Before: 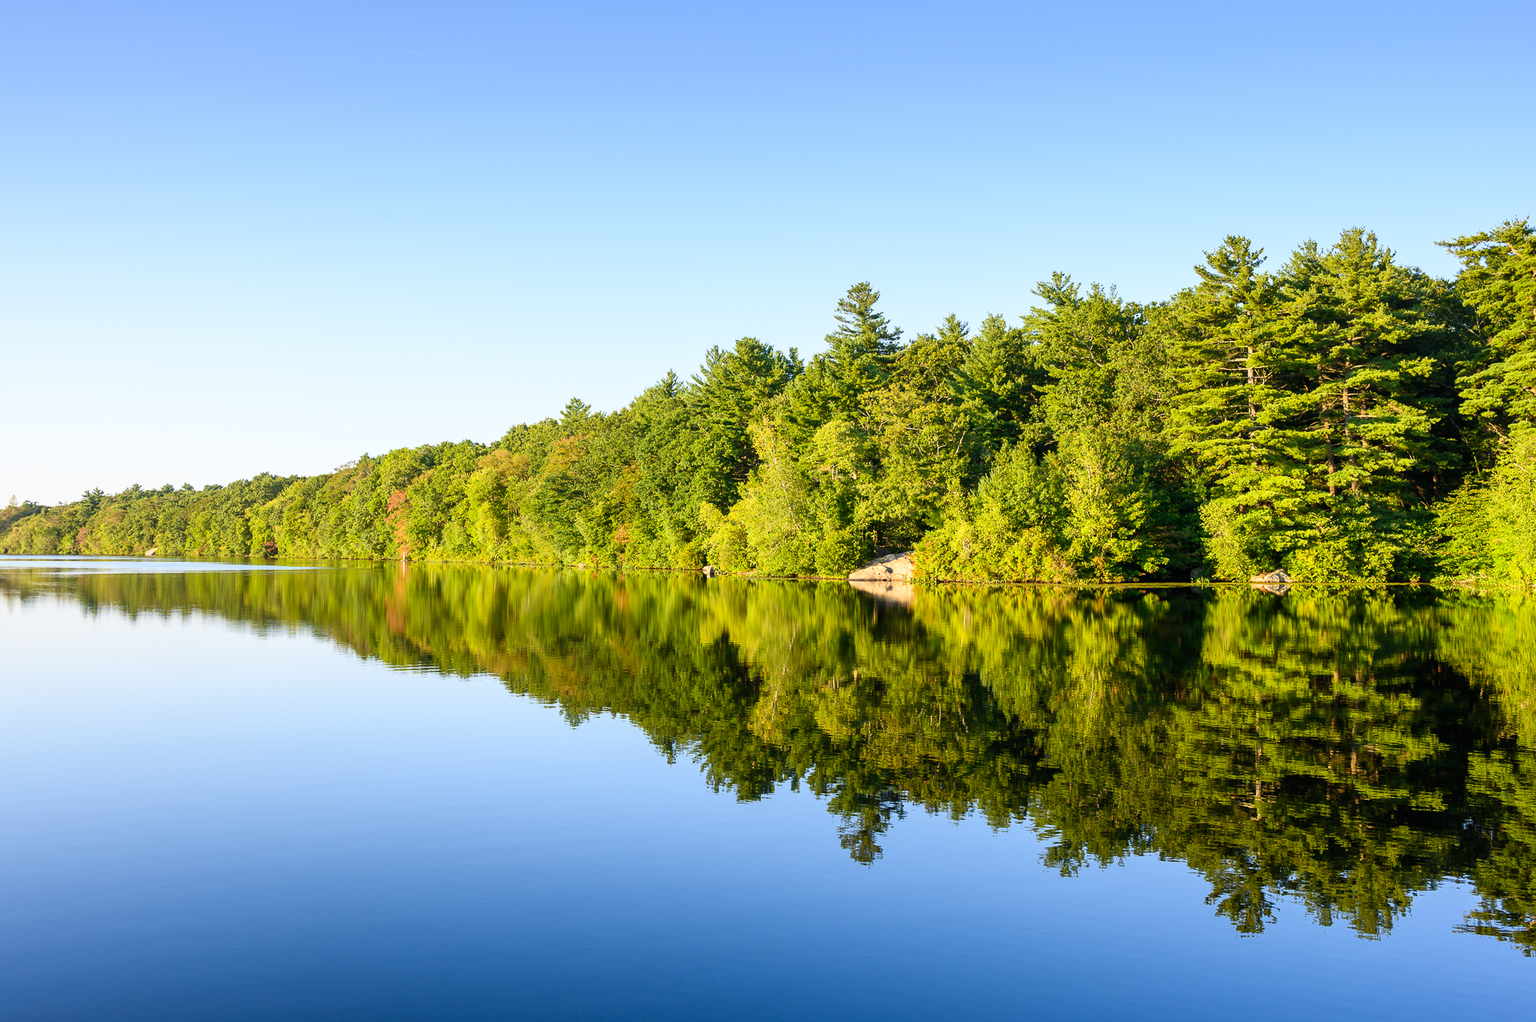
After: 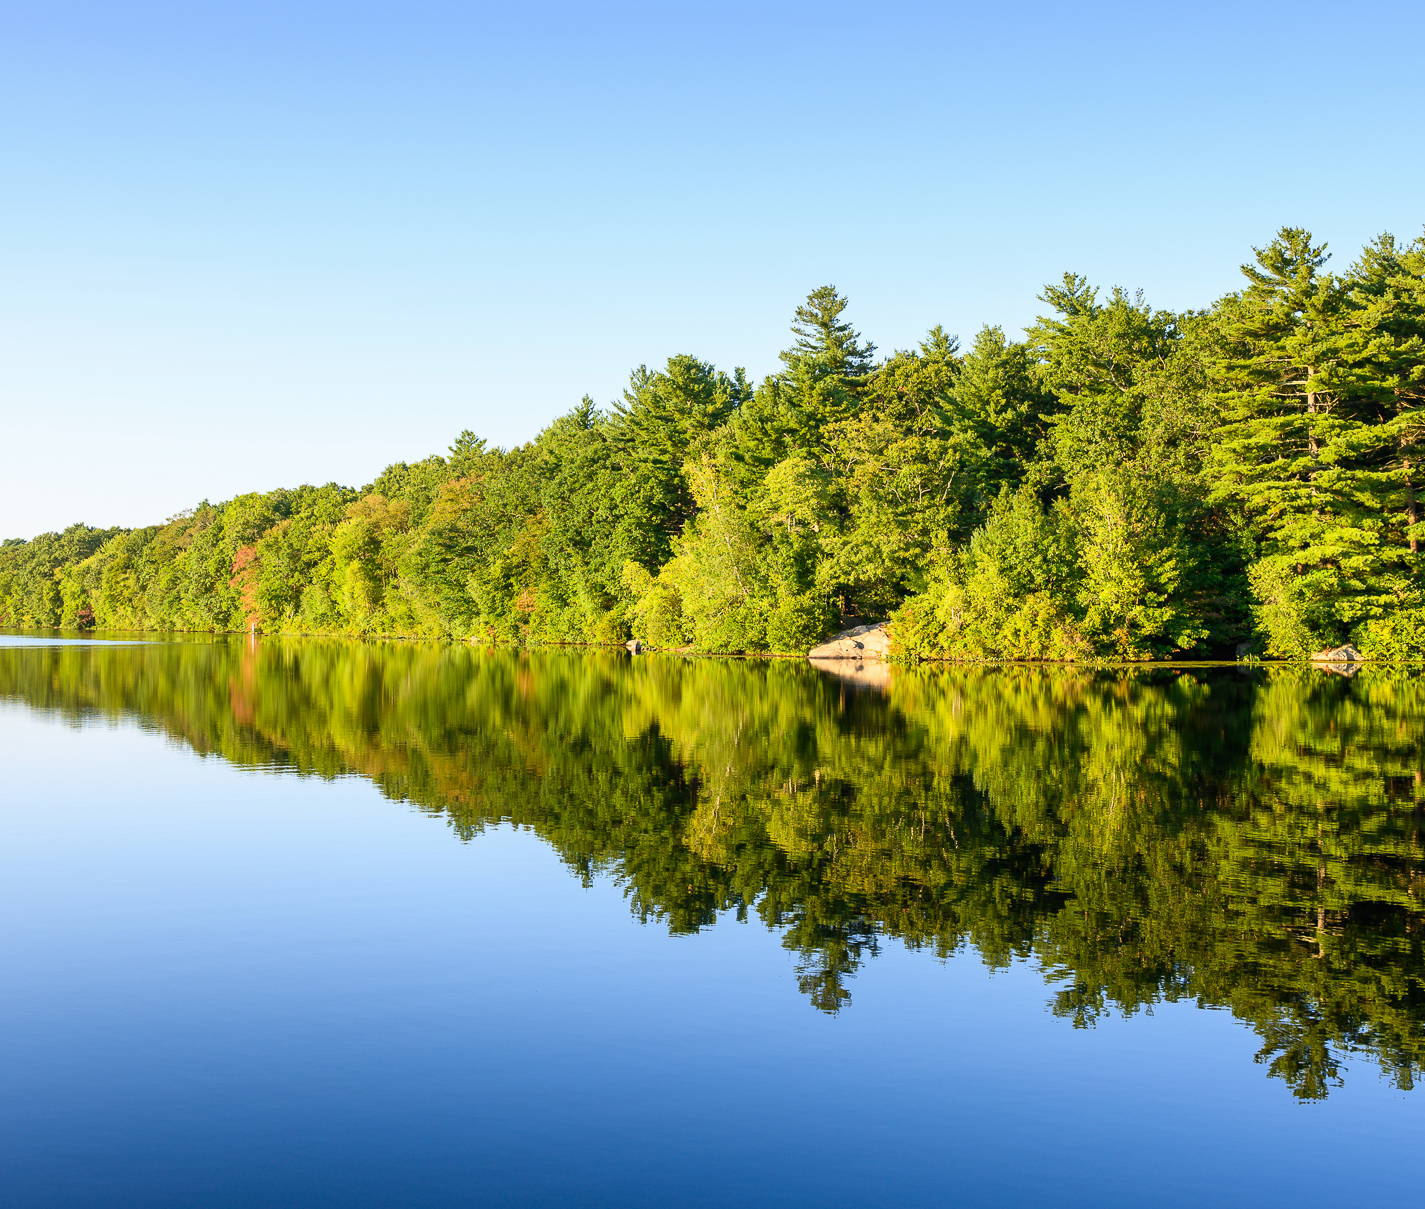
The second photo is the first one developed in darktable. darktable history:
crop and rotate: left 13.15%, top 5.251%, right 12.609%
exposure: exposure -0.021 EV, compensate highlight preservation false
